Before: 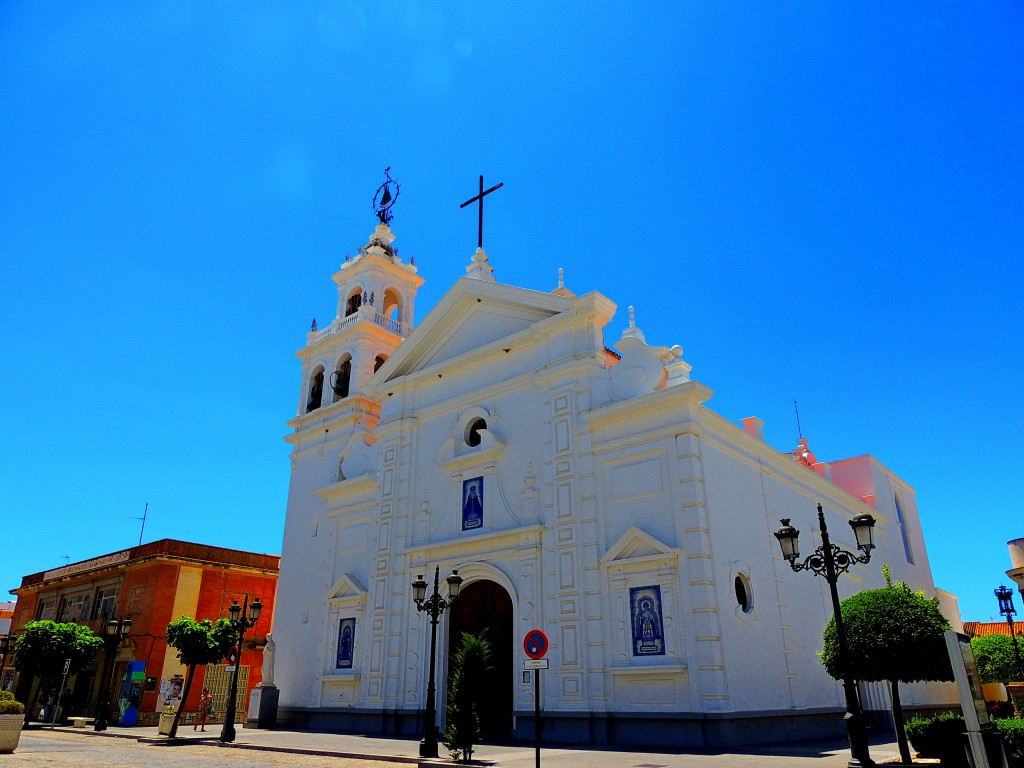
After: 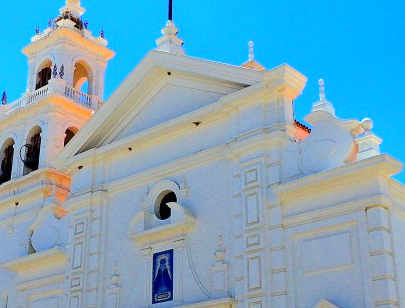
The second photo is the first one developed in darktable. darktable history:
exposure: exposure 0.226 EV, compensate highlight preservation false
crop: left 30.325%, top 29.641%, right 30.113%, bottom 30.214%
contrast brightness saturation: contrast 0.198, brightness 0.142, saturation 0.145
